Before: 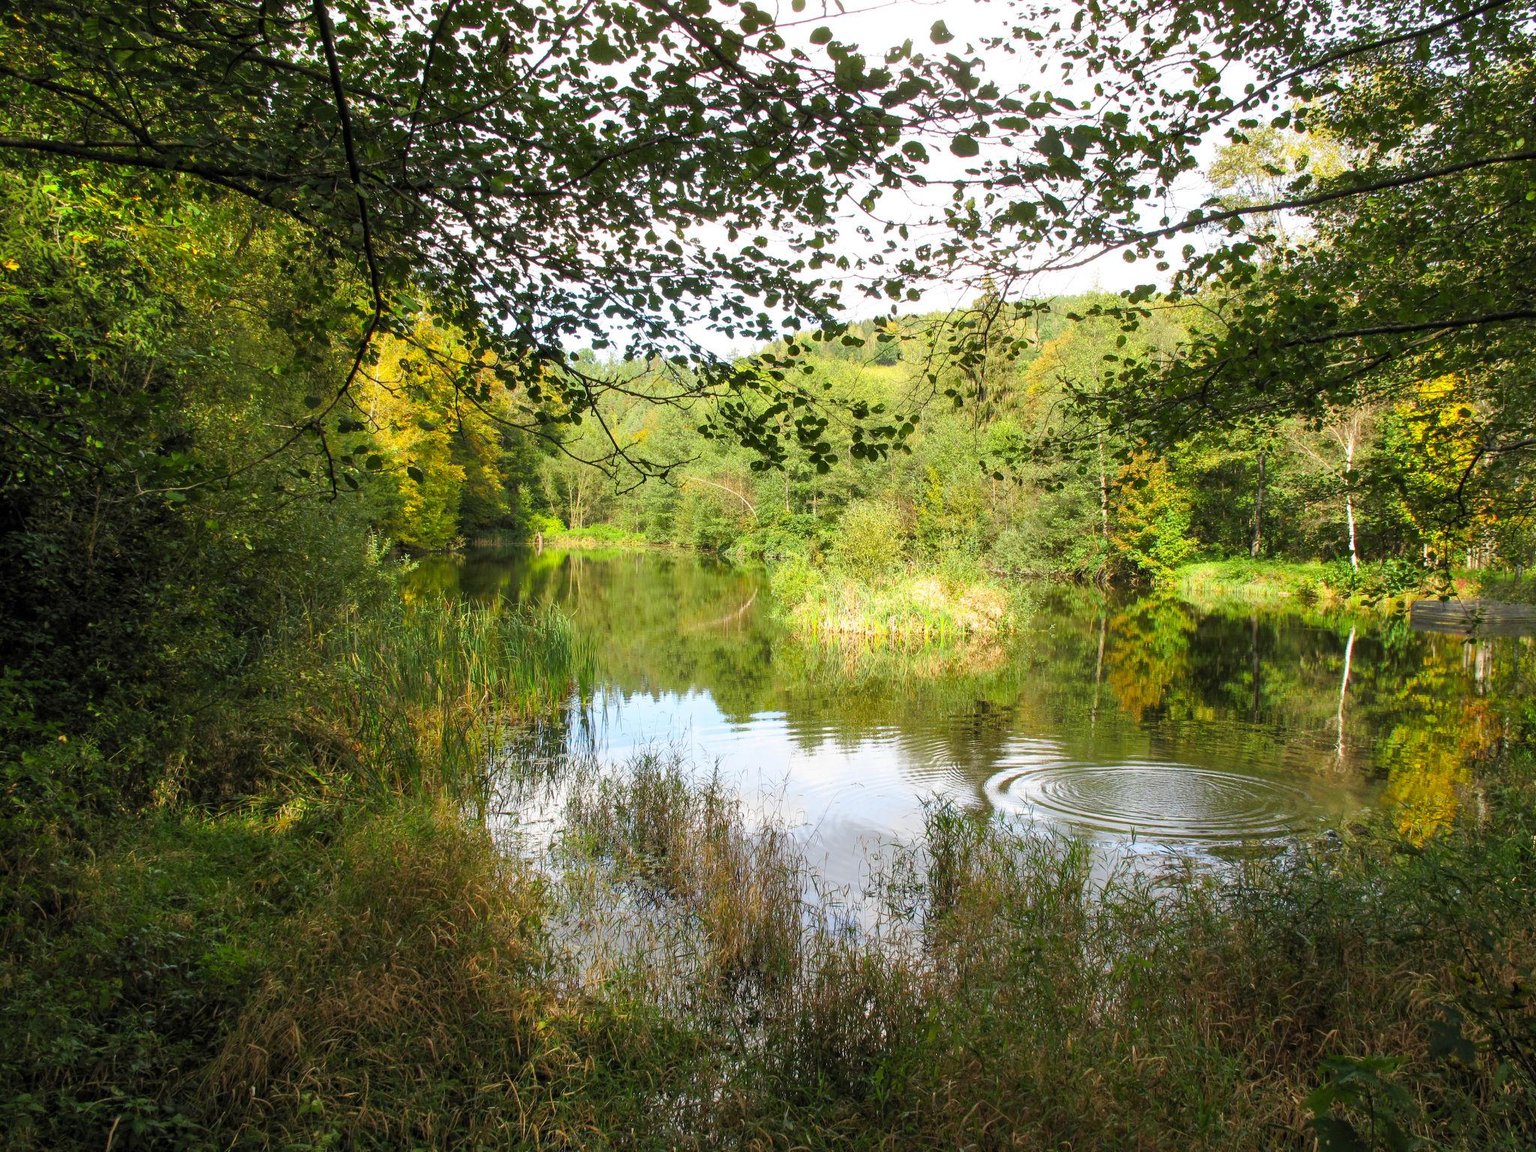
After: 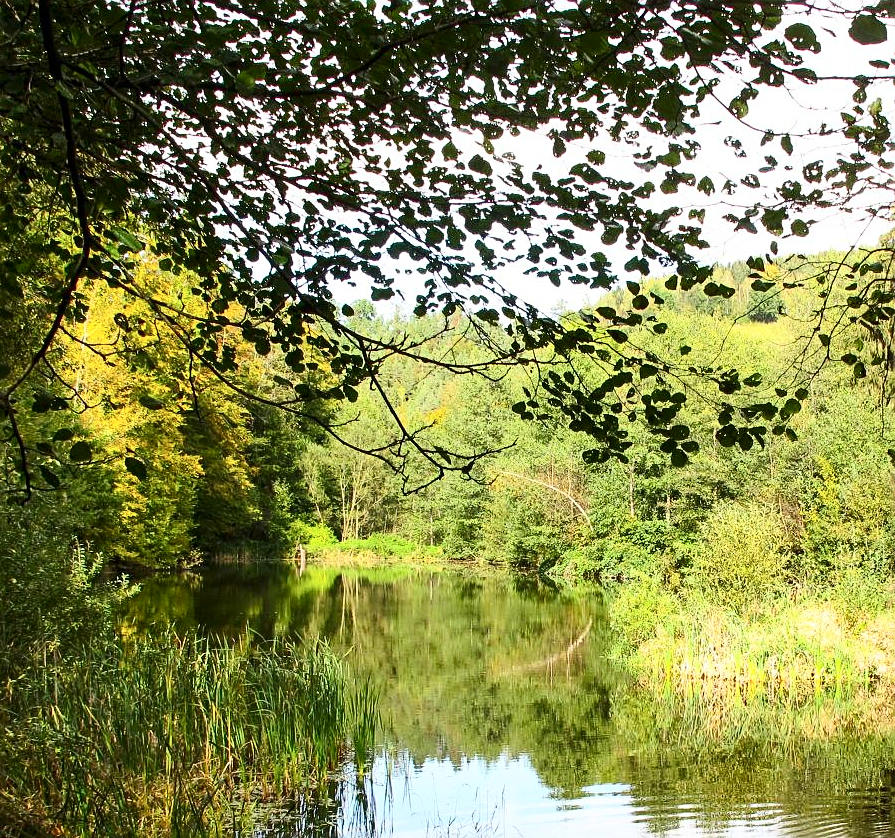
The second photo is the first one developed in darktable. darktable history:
crop: left 20.413%, top 10.773%, right 35.878%, bottom 34.646%
contrast brightness saturation: contrast 0.279
sharpen: on, module defaults
